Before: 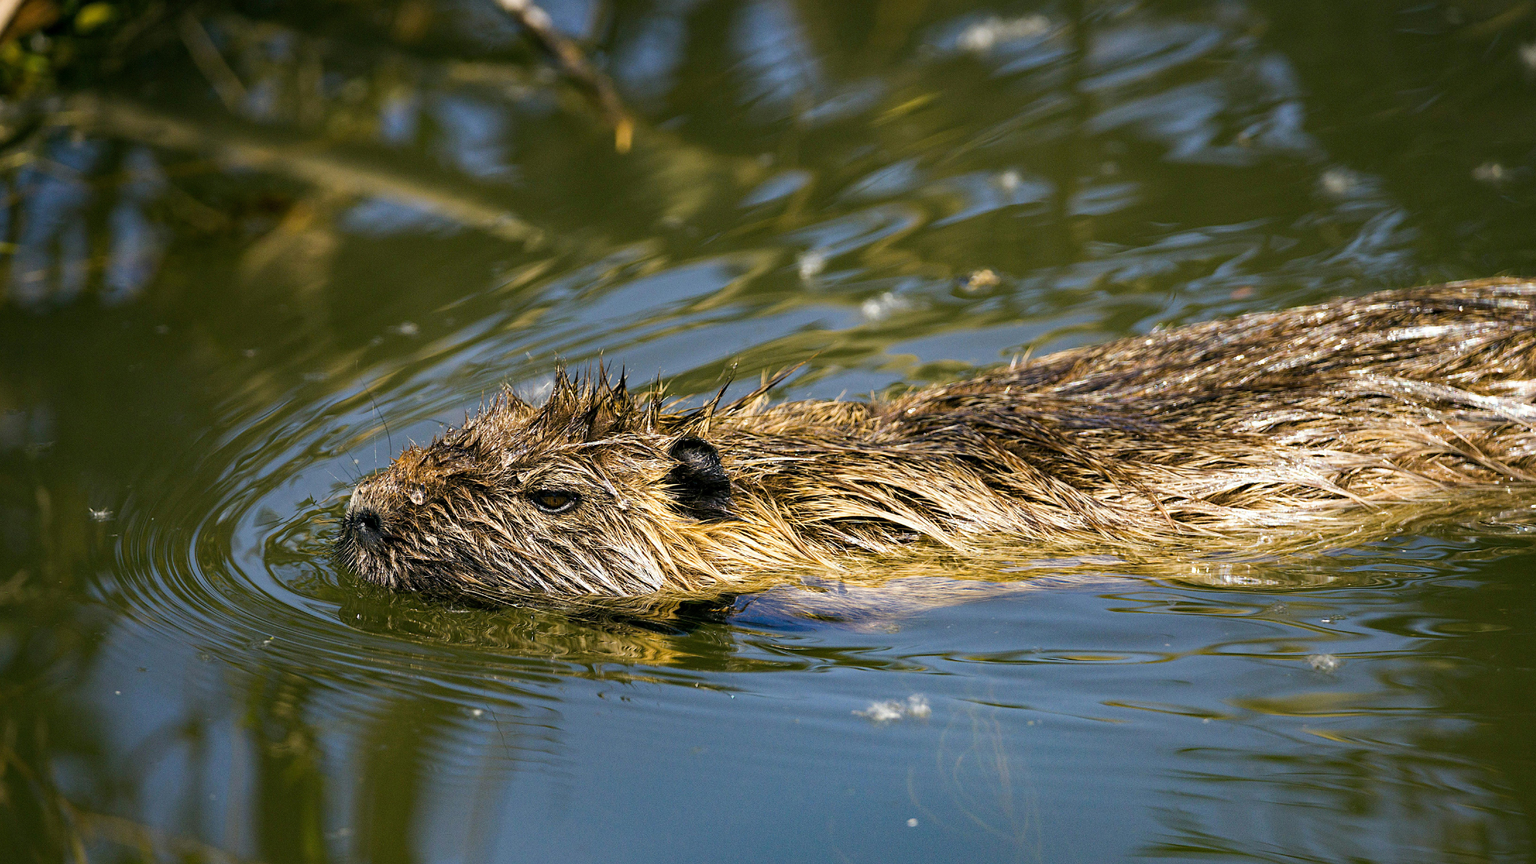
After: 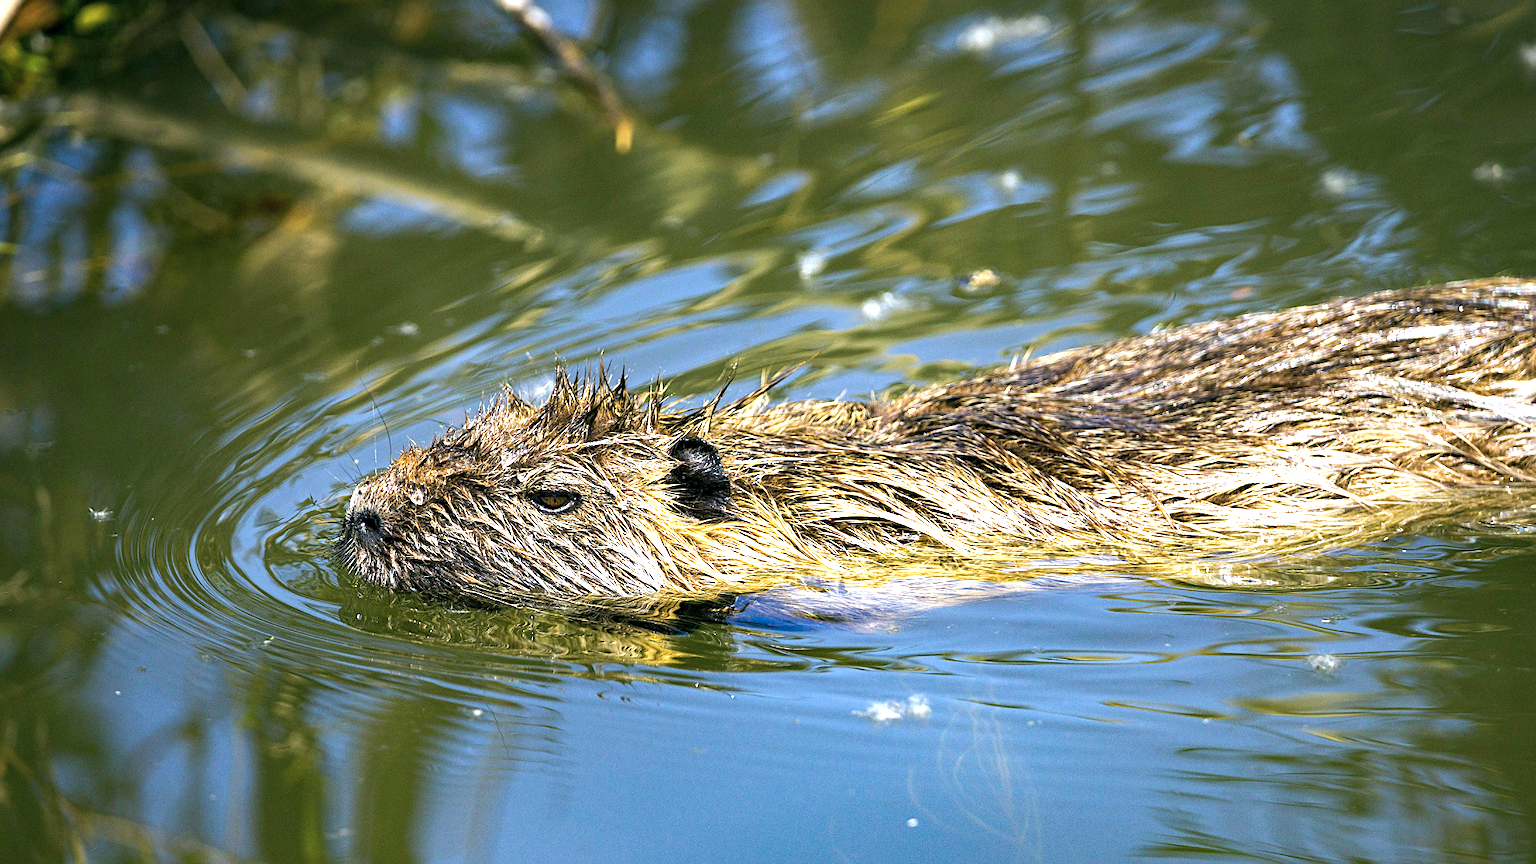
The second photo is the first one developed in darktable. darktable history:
sharpen: amount 0.2
tone curve: curves: ch0 [(0, 0) (0.003, 0.003) (0.011, 0.011) (0.025, 0.025) (0.044, 0.044) (0.069, 0.069) (0.1, 0.099) (0.136, 0.135) (0.177, 0.177) (0.224, 0.224) (0.277, 0.276) (0.335, 0.334) (0.399, 0.398) (0.468, 0.467) (0.543, 0.547) (0.623, 0.626) (0.709, 0.712) (0.801, 0.802) (0.898, 0.898) (1, 1)], preserve colors none
exposure: exposure 1 EV, compensate highlight preservation false
color calibration: x 0.372, y 0.386, temperature 4283.97 K
